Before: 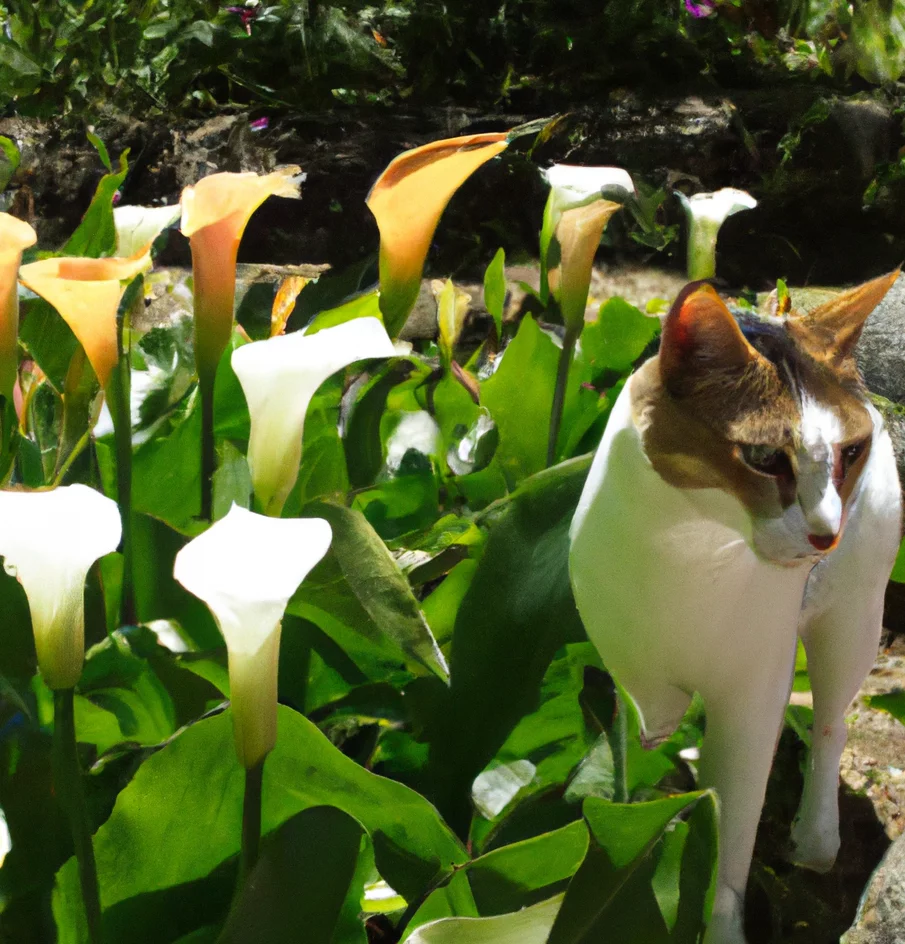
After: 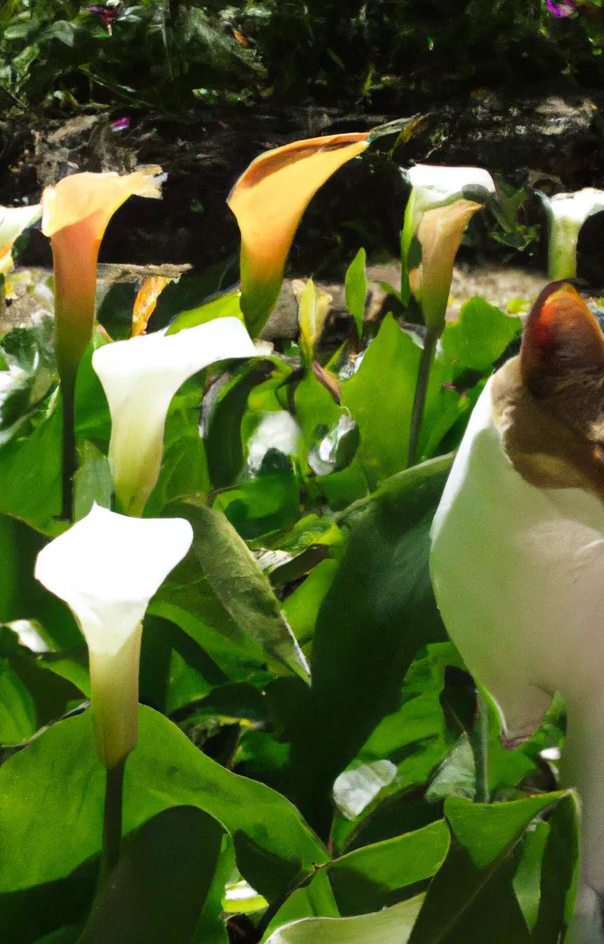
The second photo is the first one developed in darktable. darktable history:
crop: left 15.405%, right 17.815%
